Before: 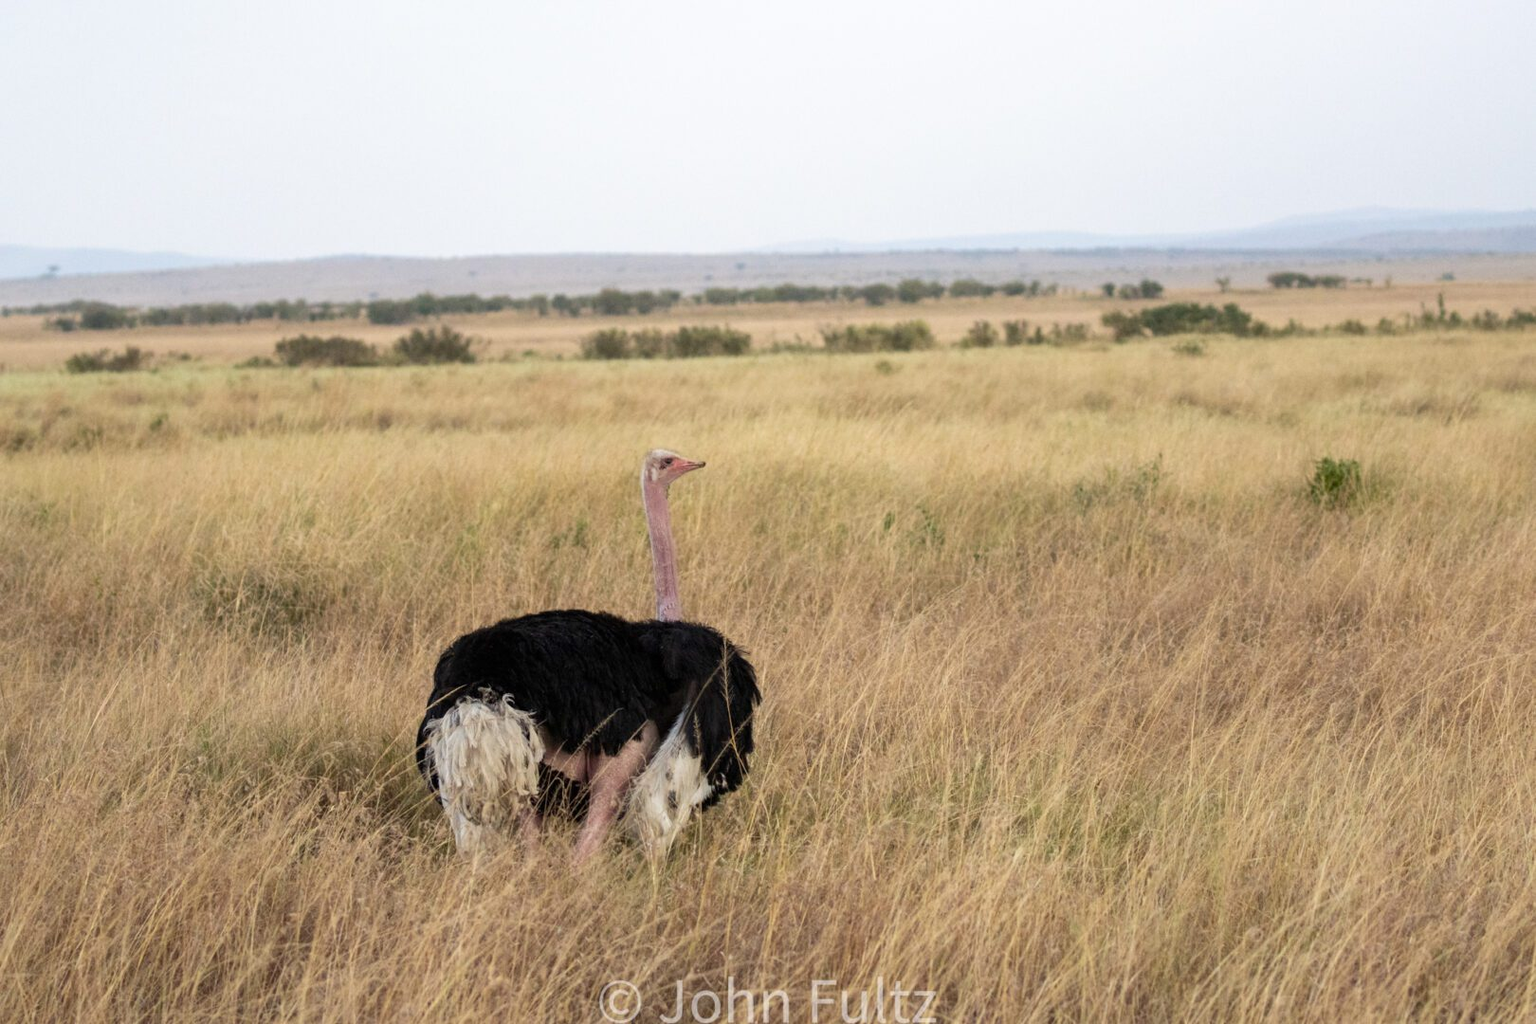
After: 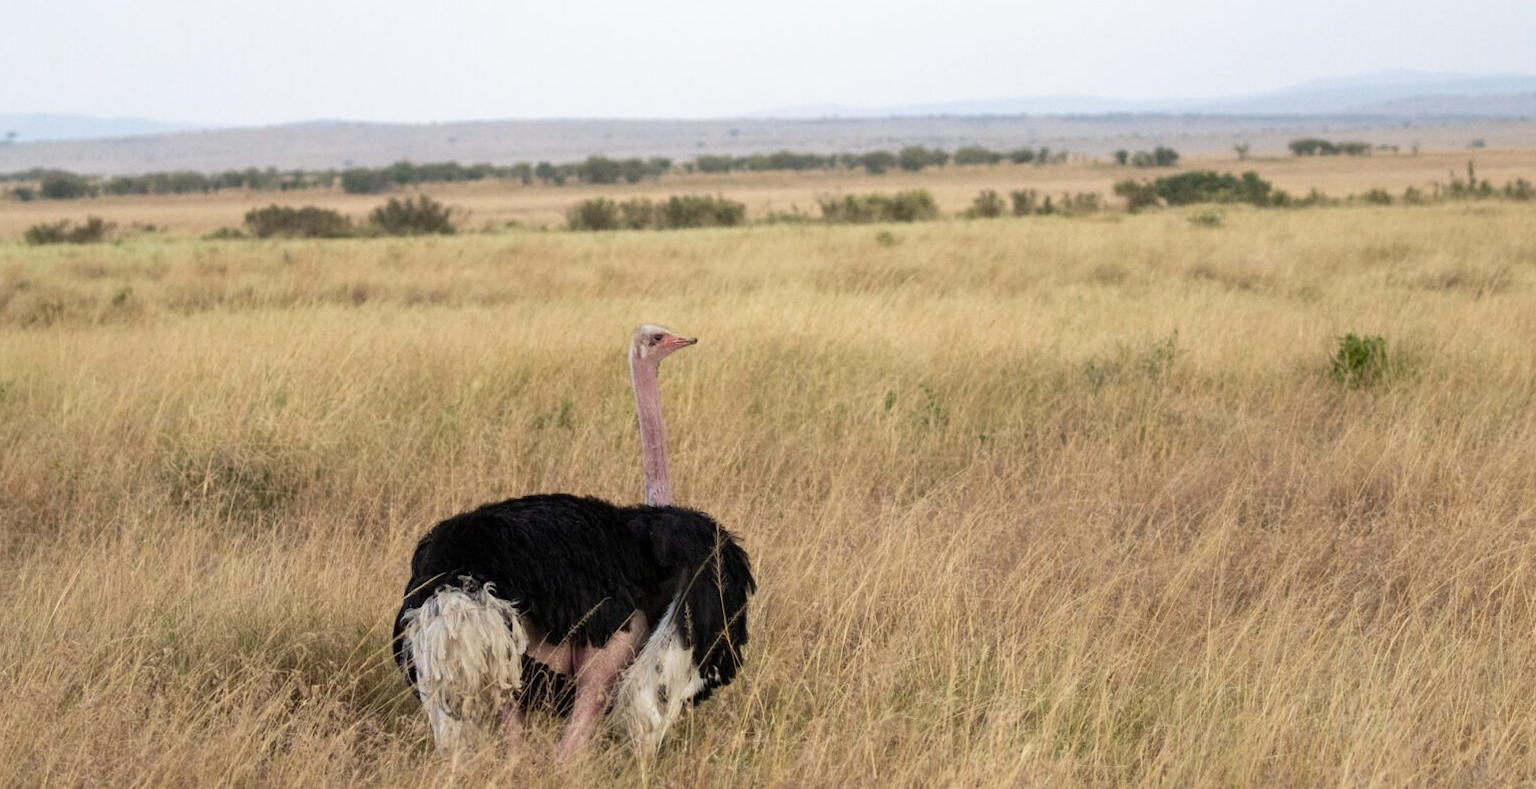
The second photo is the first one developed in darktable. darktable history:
crop and rotate: left 2.801%, top 13.718%, right 2.103%, bottom 12.891%
